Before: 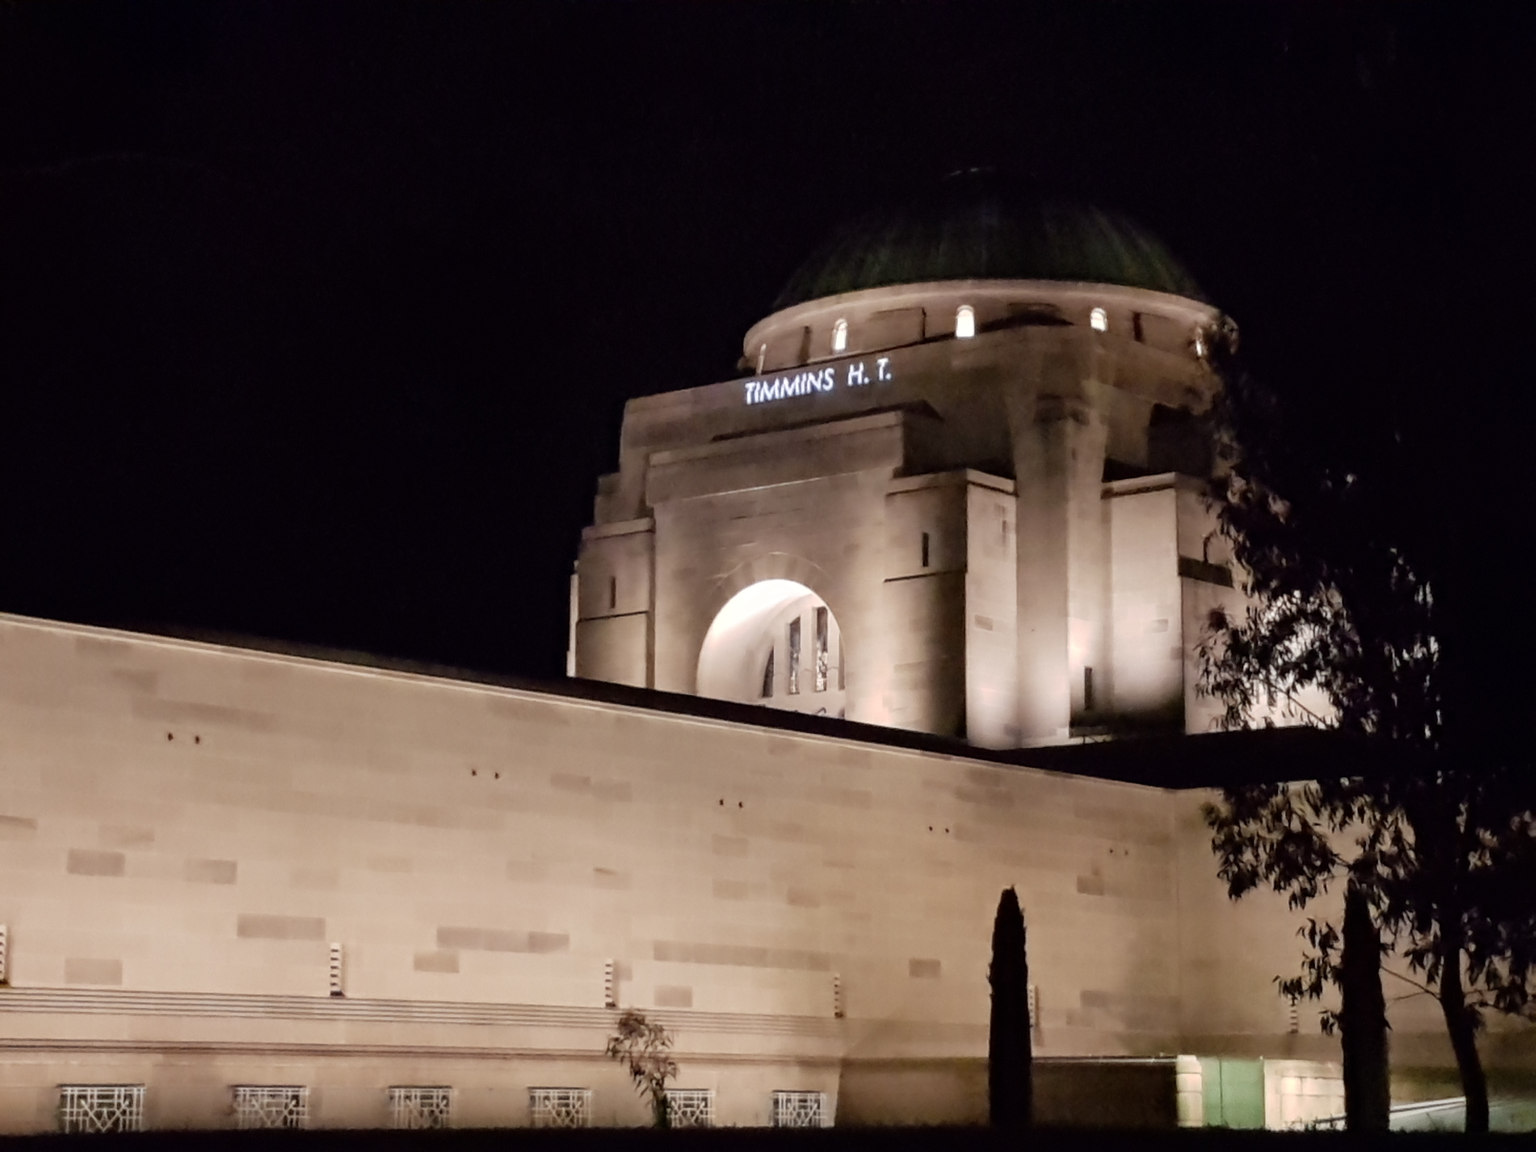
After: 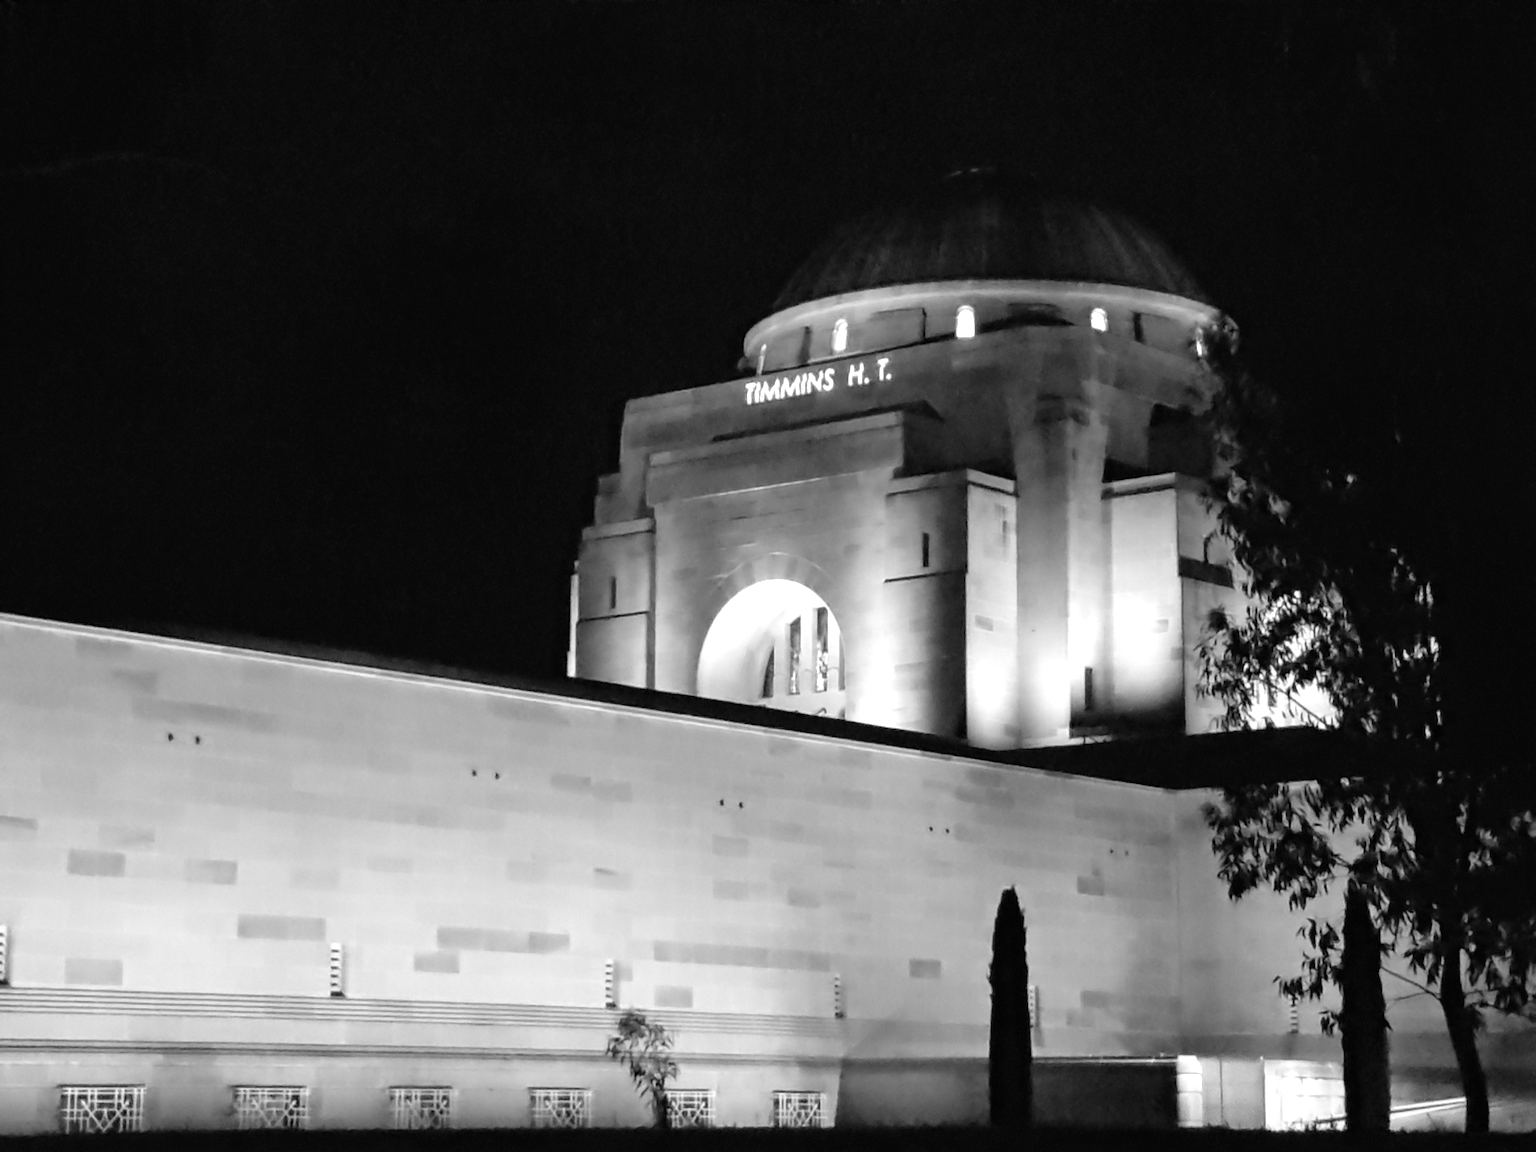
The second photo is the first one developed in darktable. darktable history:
exposure: black level correction 0, exposure 0.7 EV, compensate exposure bias true, compensate highlight preservation false
color calibration: output gray [0.25, 0.35, 0.4, 0], x 0.383, y 0.372, temperature 3905.17 K
